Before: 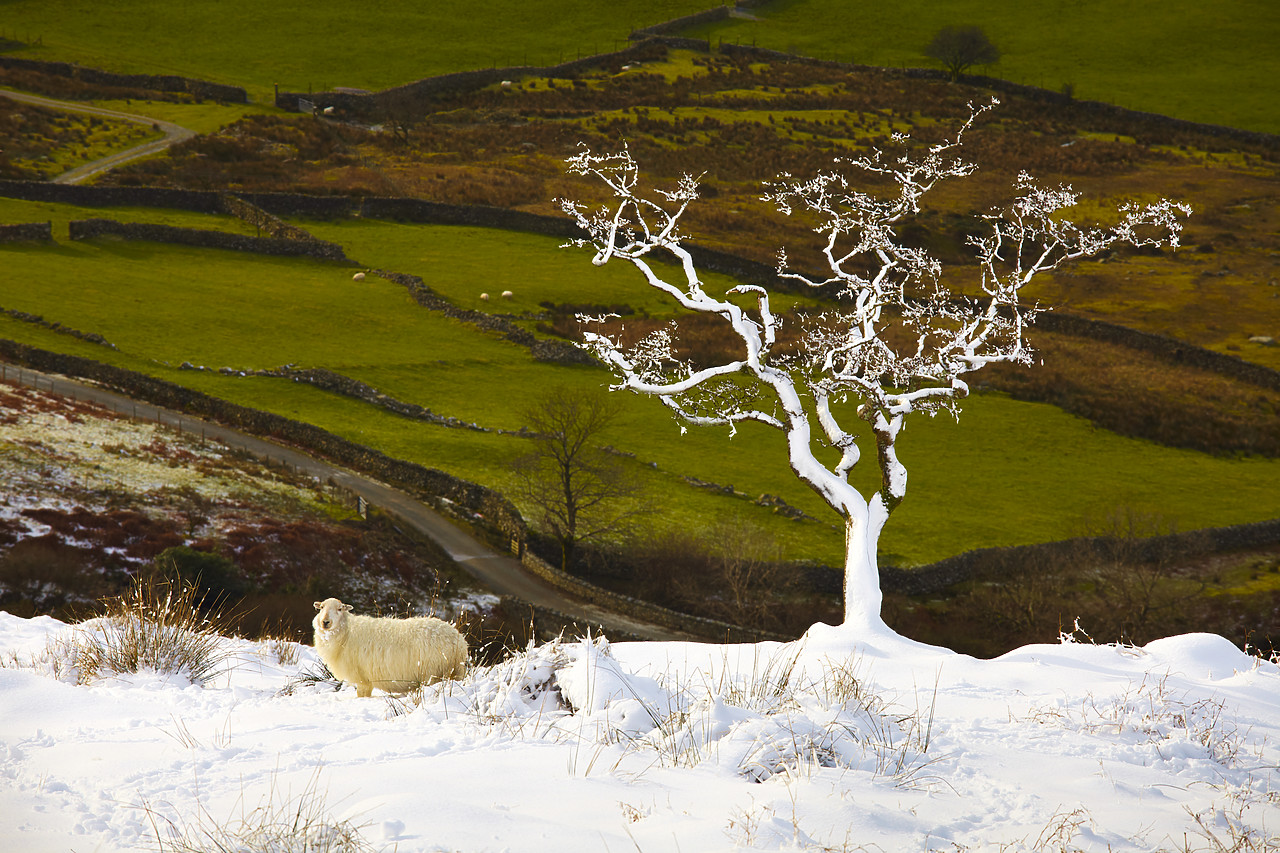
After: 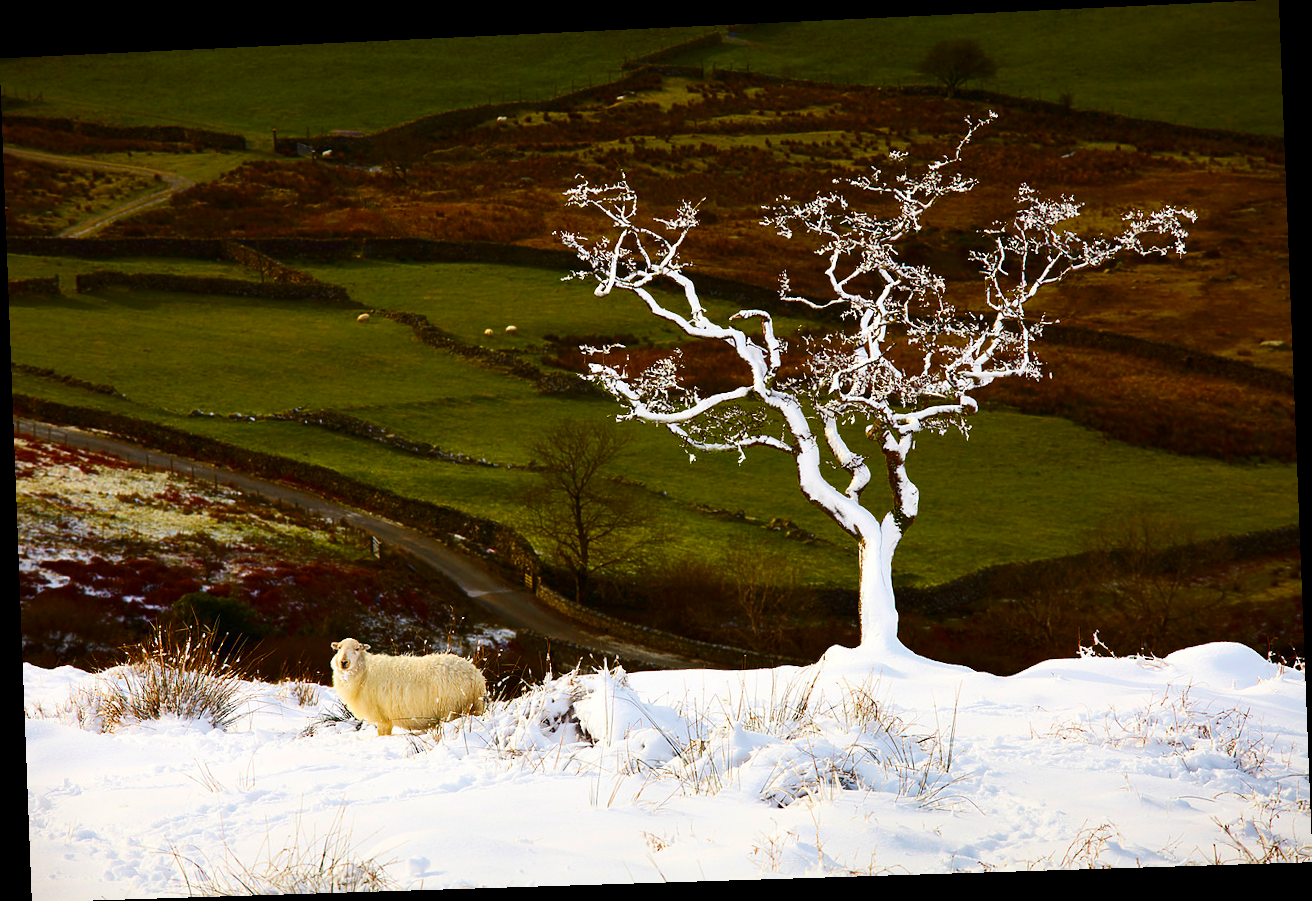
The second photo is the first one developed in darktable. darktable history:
rotate and perspective: rotation -2.22°, lens shift (horizontal) -0.022, automatic cropping off
contrast brightness saturation: contrast 0.19, brightness -0.11, saturation 0.21
